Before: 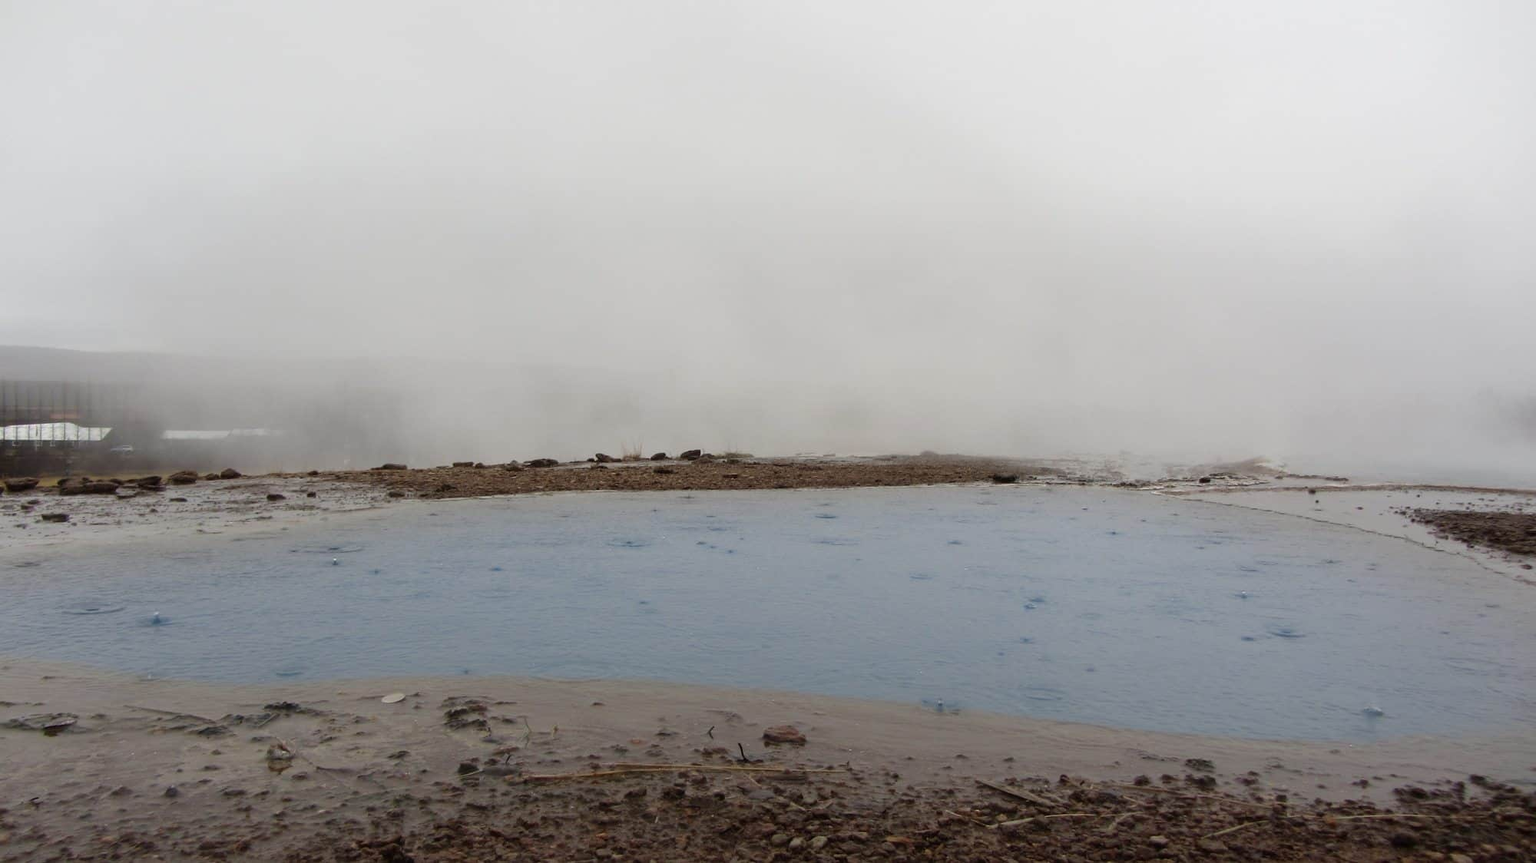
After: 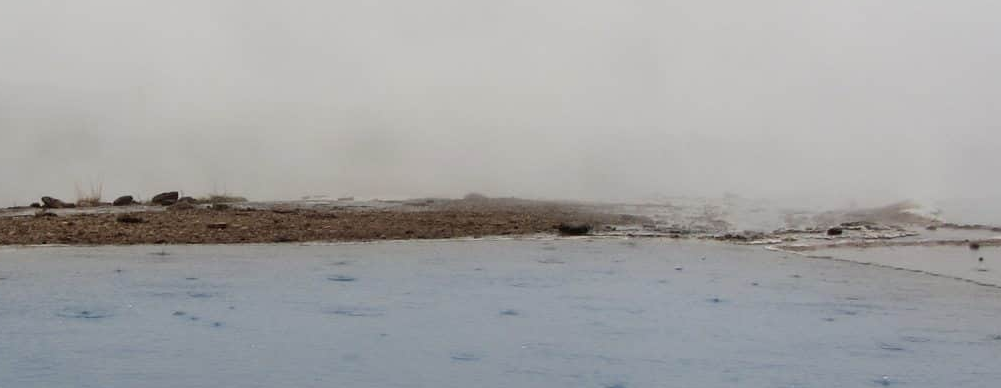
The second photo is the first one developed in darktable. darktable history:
color correction: highlights b* 0.045
crop: left 36.72%, top 35.115%, right 13.211%, bottom 30.329%
